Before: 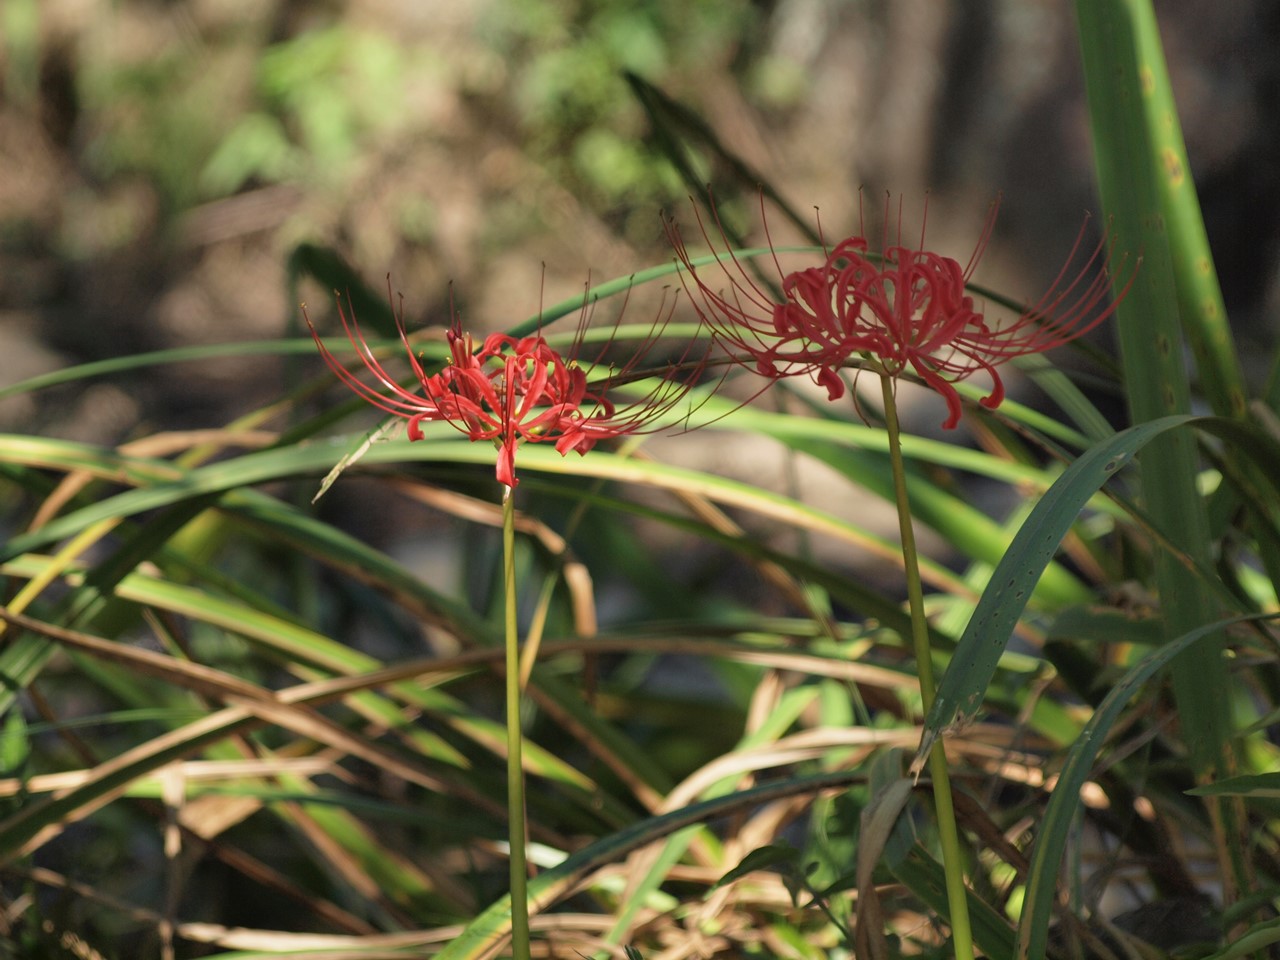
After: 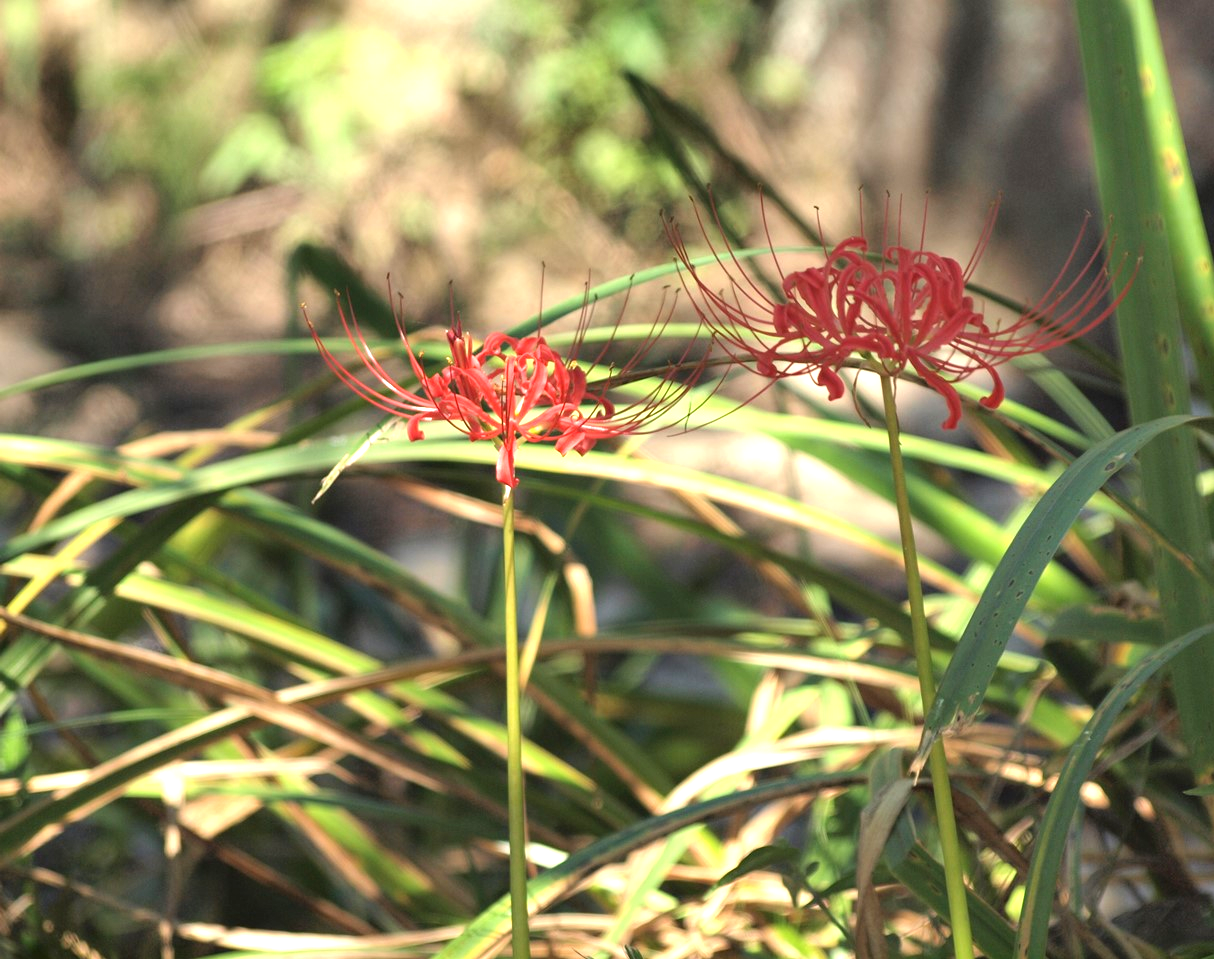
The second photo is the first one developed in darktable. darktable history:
exposure: black level correction 0, exposure 1.105 EV, compensate highlight preservation false
crop and rotate: left 0%, right 5.084%
